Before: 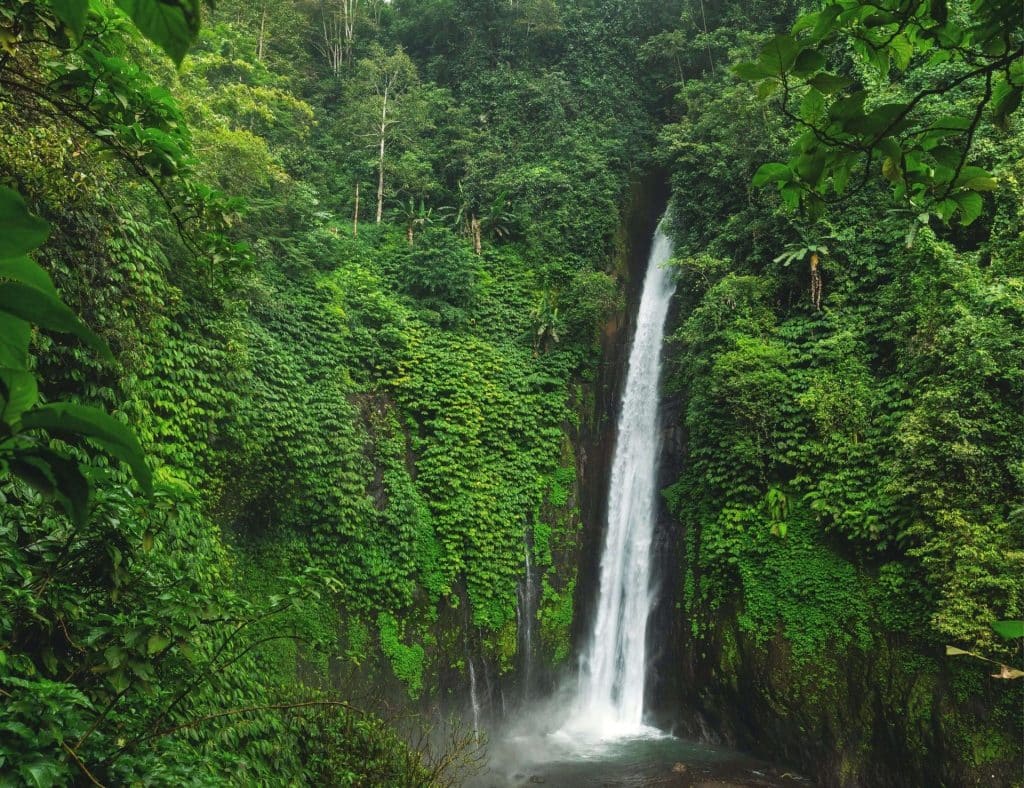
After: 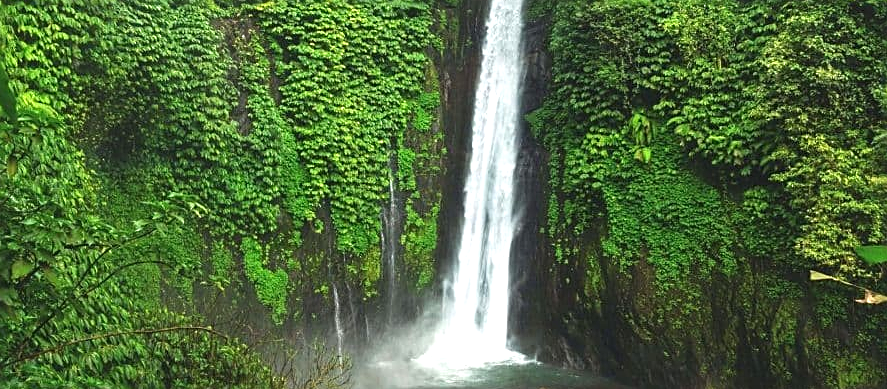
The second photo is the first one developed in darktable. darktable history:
crop and rotate: left 13.284%, top 47.595%, bottom 2.961%
exposure: black level correction 0, exposure 0.695 EV, compensate exposure bias true, compensate highlight preservation false
sharpen: on, module defaults
